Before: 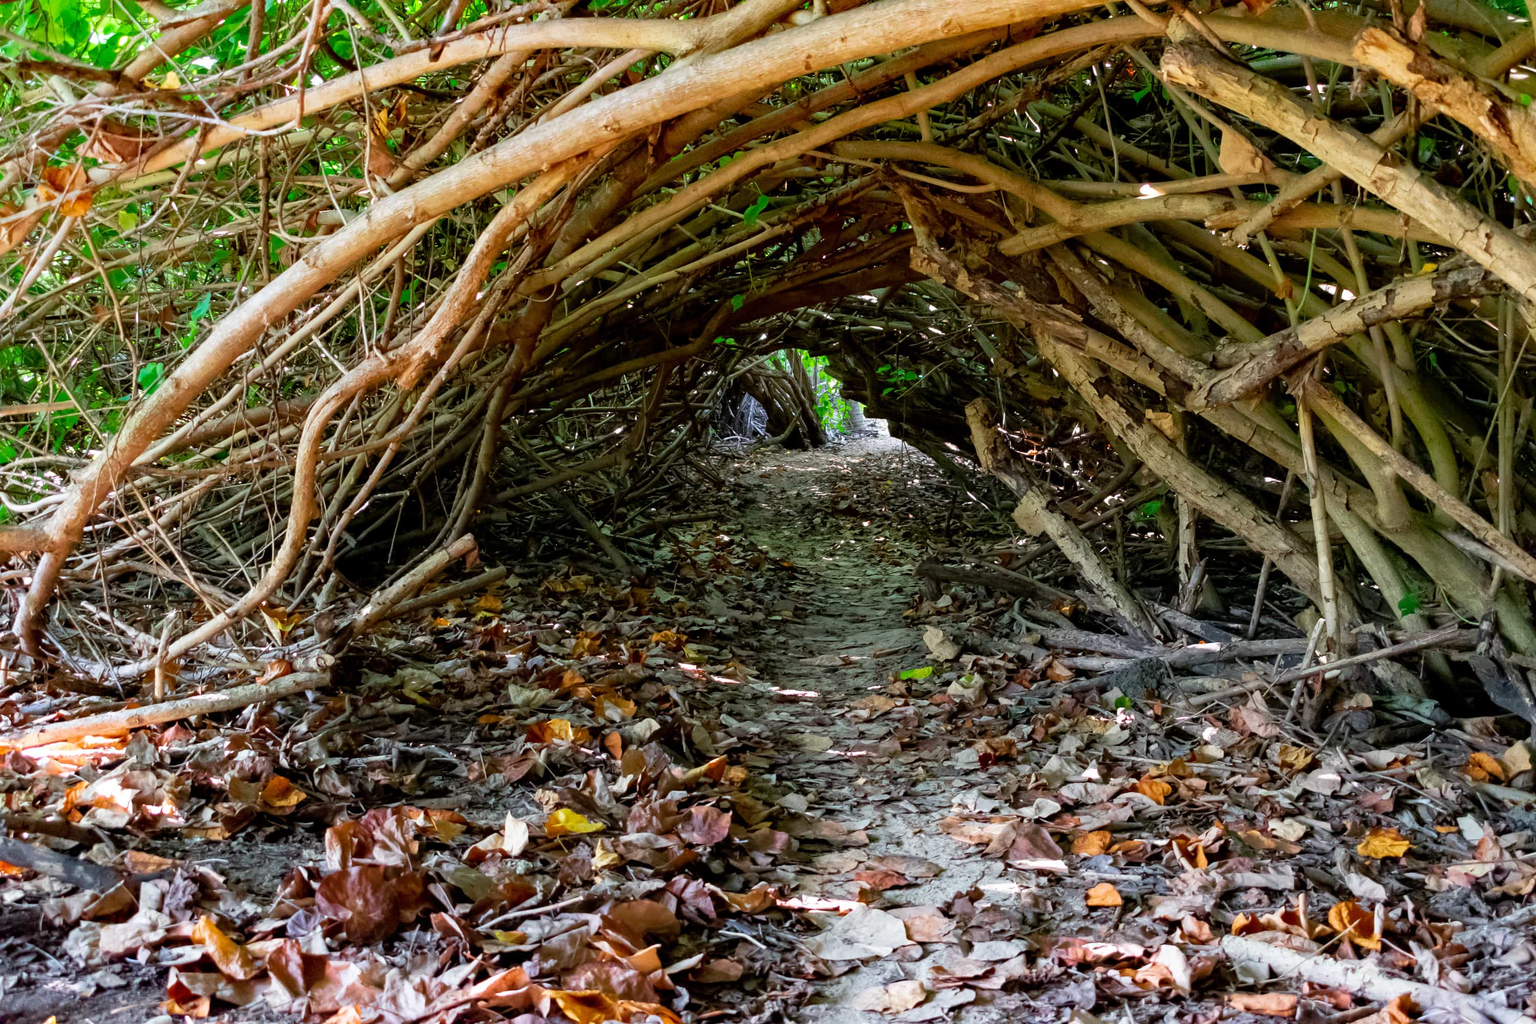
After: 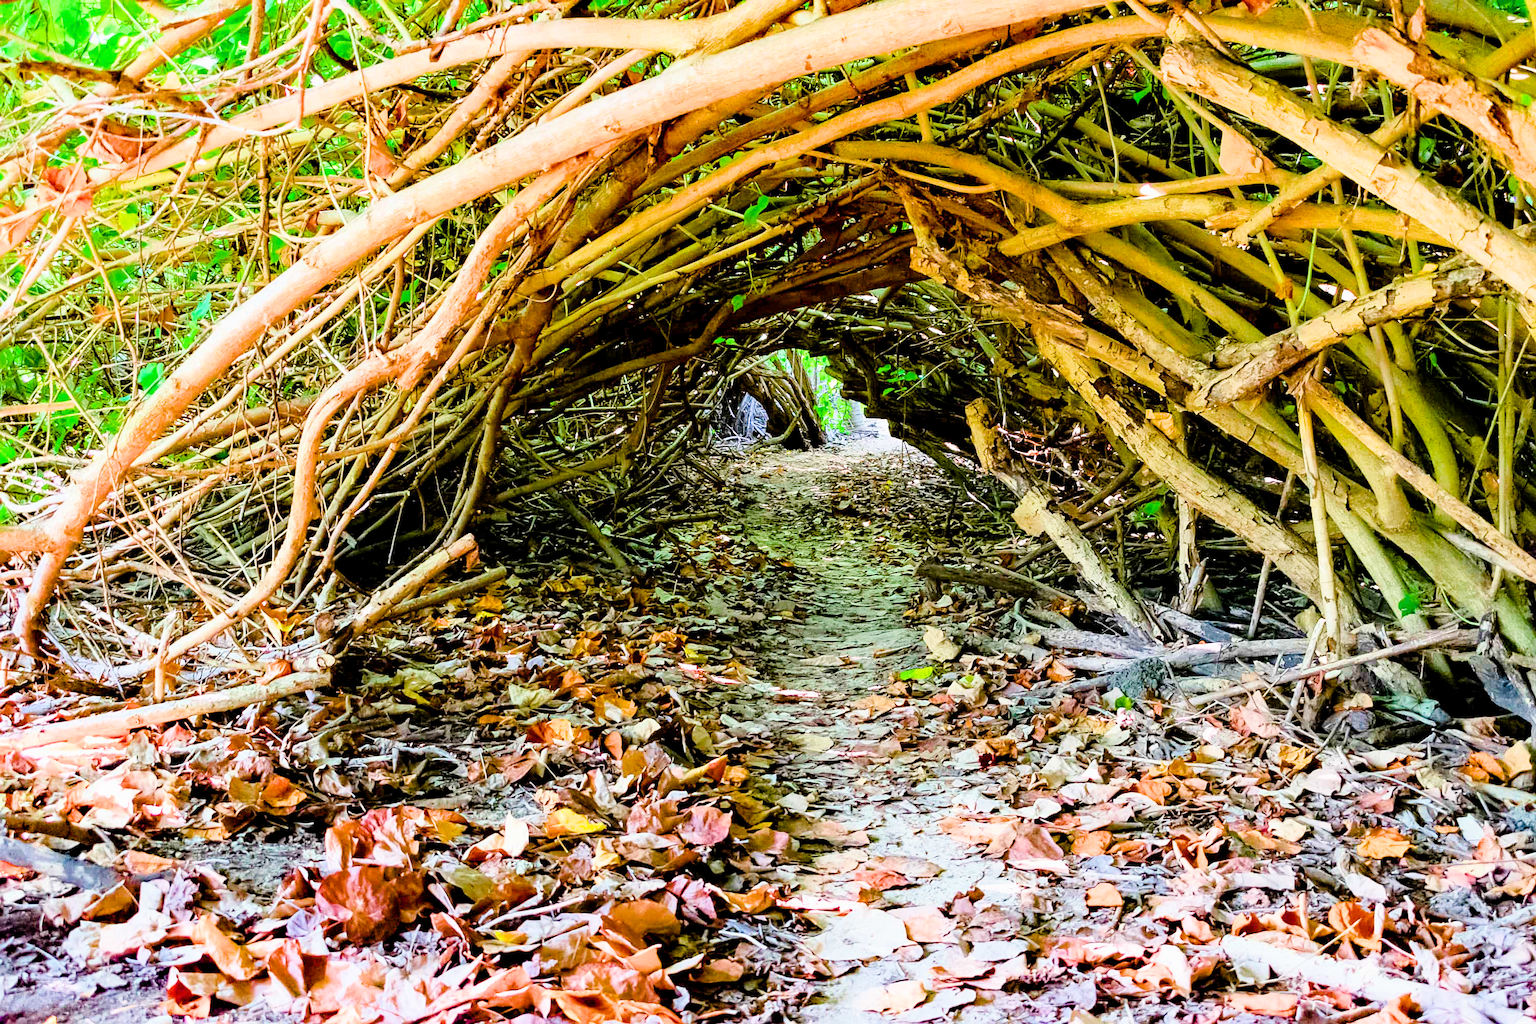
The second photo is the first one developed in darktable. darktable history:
filmic rgb: middle gray luminance 29.09%, black relative exposure -10.37 EV, white relative exposure 5.5 EV, target black luminance 0%, hardness 3.96, latitude 2.96%, contrast 1.123, highlights saturation mix 4.35%, shadows ↔ highlights balance 15.53%
tone equalizer: edges refinement/feathering 500, mask exposure compensation -1.57 EV, preserve details no
exposure: exposure 2.003 EV, compensate exposure bias true, compensate highlight preservation false
sharpen: on, module defaults
color balance rgb: perceptual saturation grading › global saturation 34.731%, perceptual saturation grading › highlights -29.8%, perceptual saturation grading › shadows 34.787%, global vibrance 42.457%
